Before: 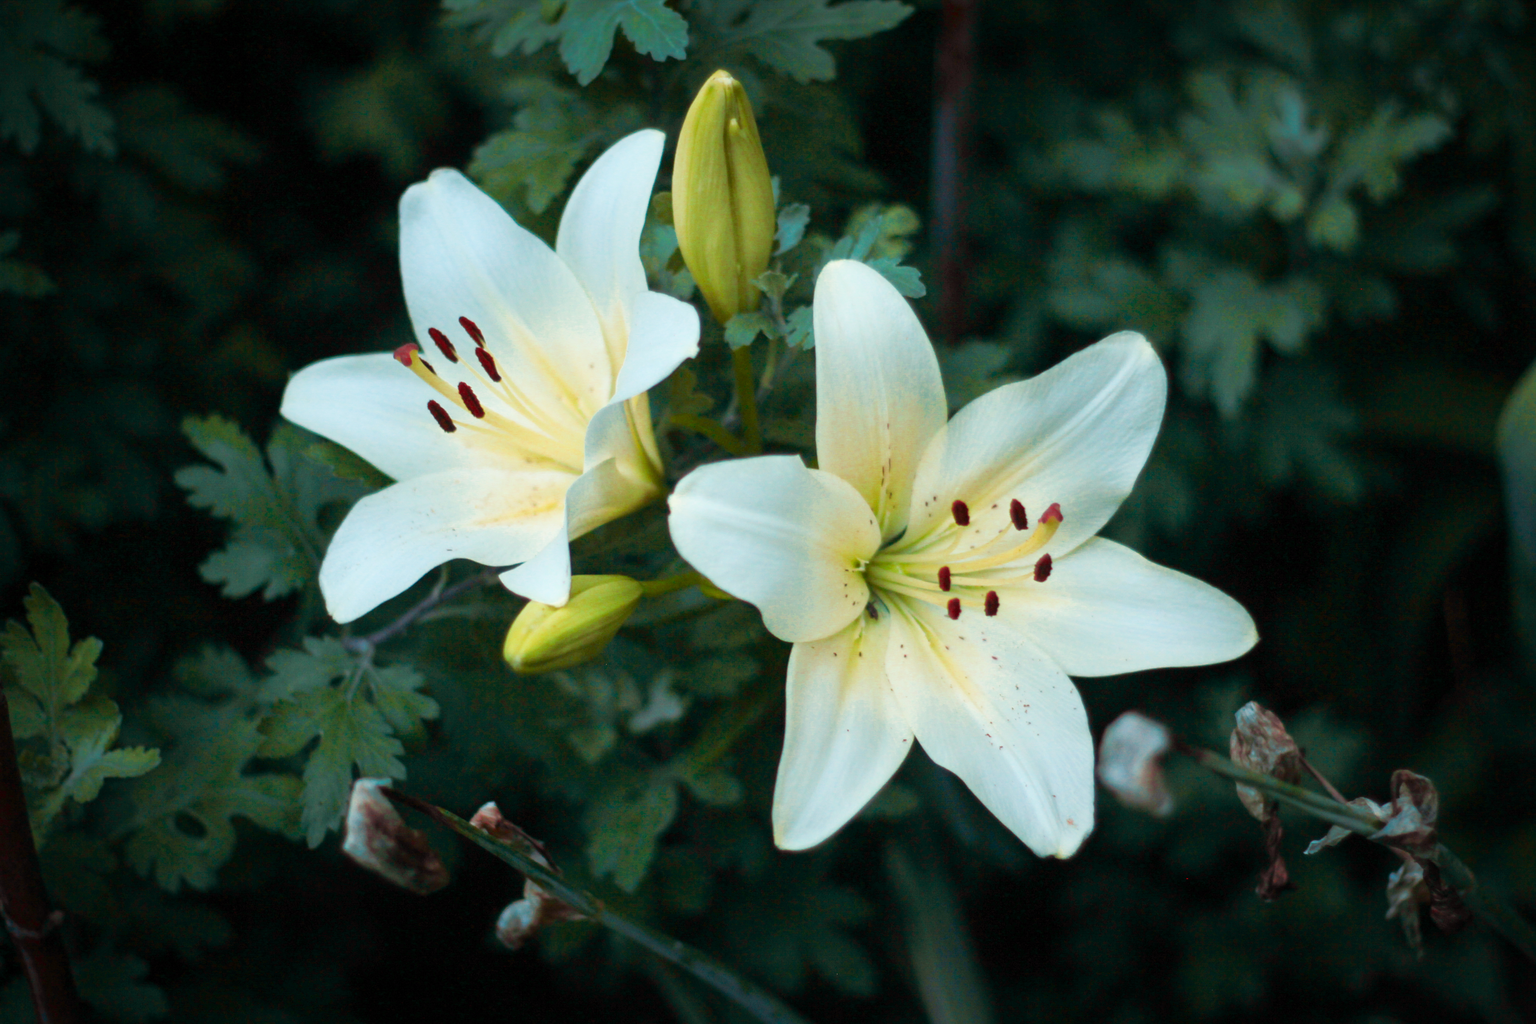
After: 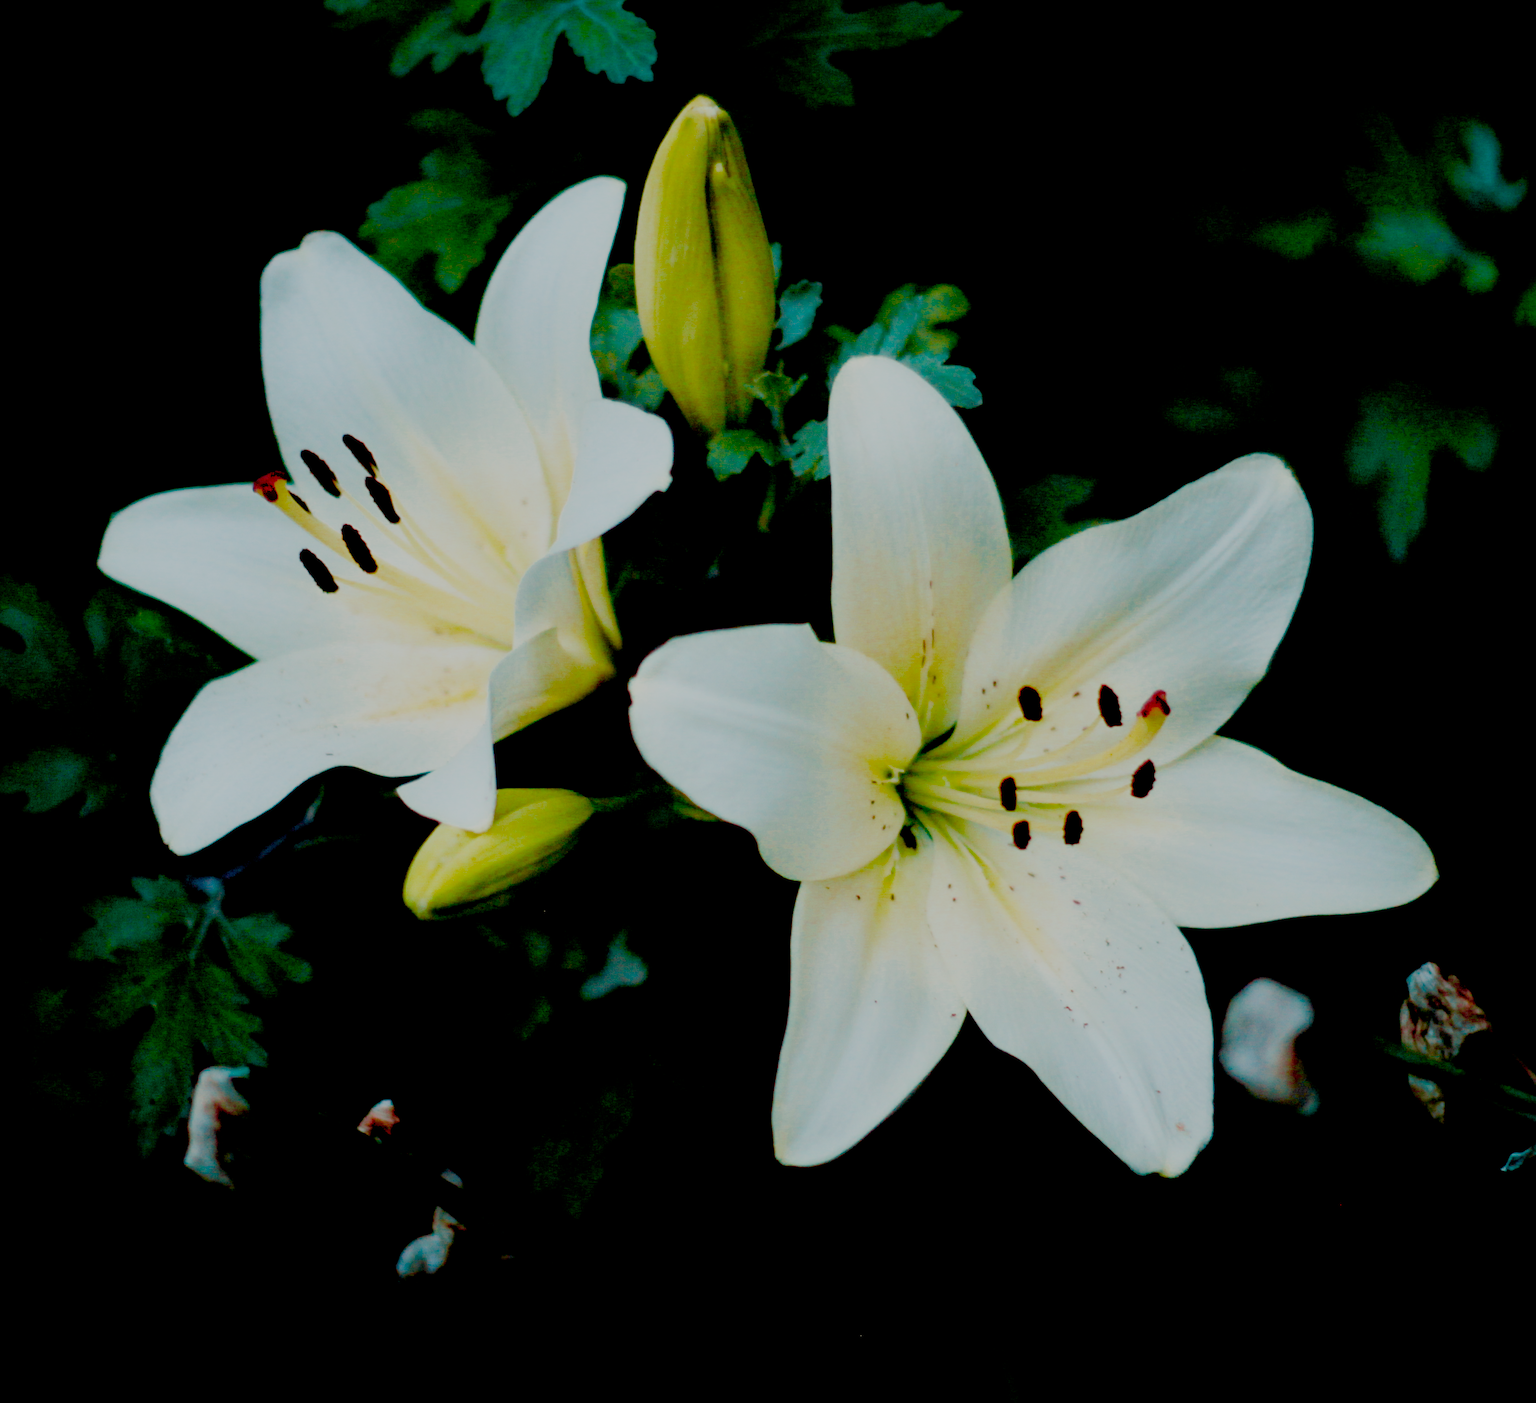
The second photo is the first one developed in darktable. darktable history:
crop: left 13.639%, top 0%, right 13.404%
filmic rgb: middle gray luminance 18.02%, black relative exposure -7.51 EV, white relative exposure 8.47 EV, target black luminance 0%, hardness 2.23, latitude 18.16%, contrast 0.877, highlights saturation mix 6.19%, shadows ↔ highlights balance 10.49%, add noise in highlights 0.001, preserve chrominance no, color science v3 (2019), use custom middle-gray values true, contrast in highlights soft
exposure: black level correction 0.056, exposure -0.035 EV, compensate highlight preservation false
